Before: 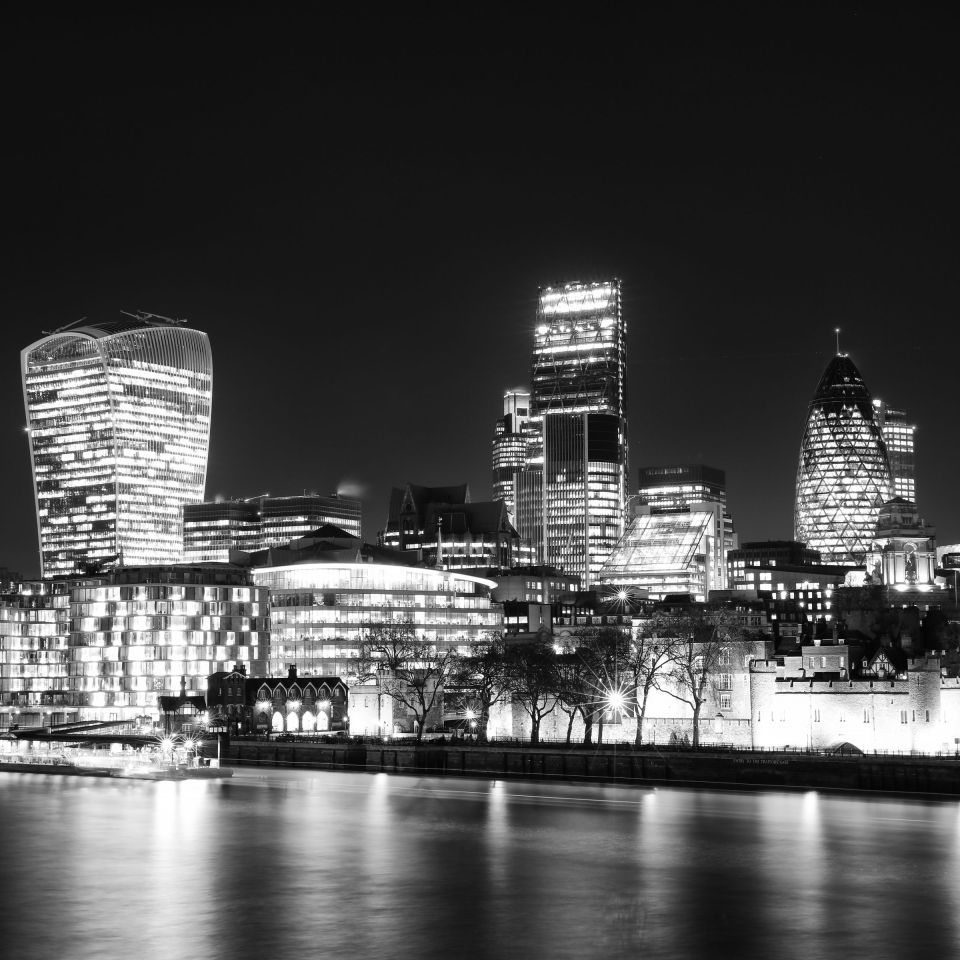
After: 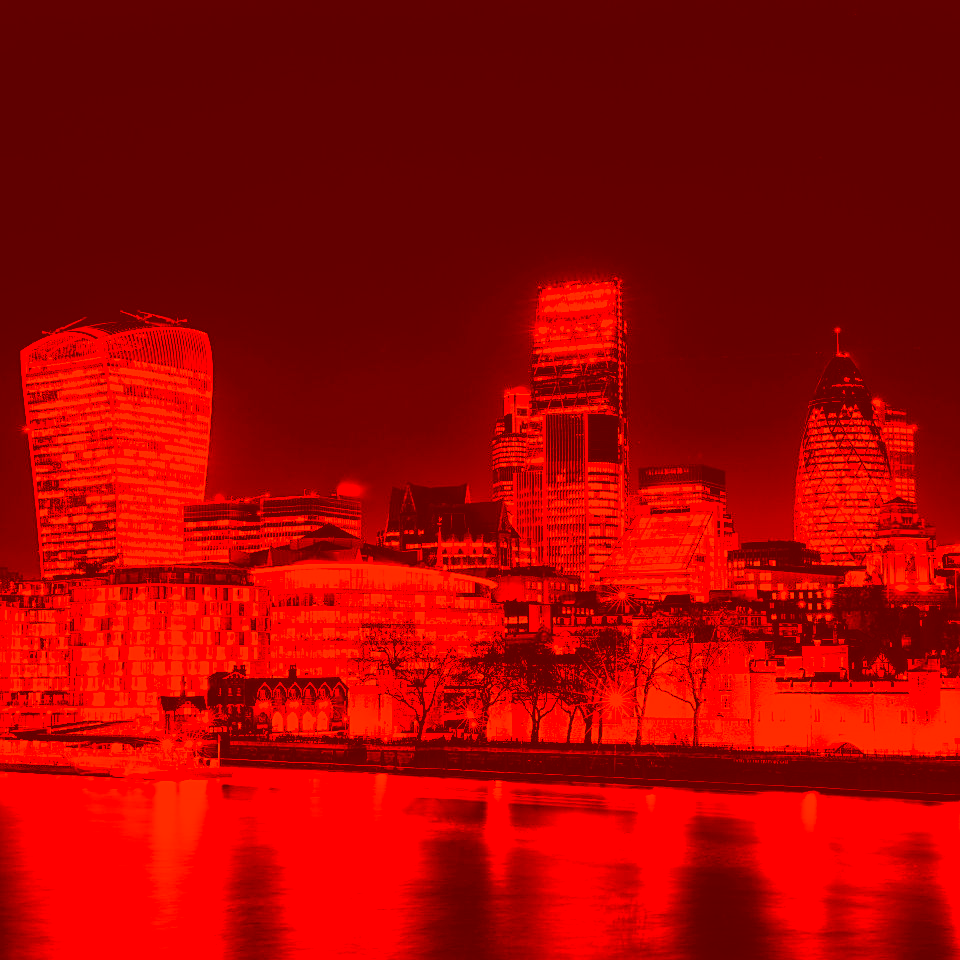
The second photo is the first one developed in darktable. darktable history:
filmic rgb: black relative exposure -16 EV, white relative exposure 6.12 EV, hardness 5.22
color balance: lift [1, 1.015, 1.004, 0.985], gamma [1, 0.958, 0.971, 1.042], gain [1, 0.956, 0.977, 1.044]
color zones: curves: ch0 [(0, 0.485) (0.178, 0.476) (0.261, 0.623) (0.411, 0.403) (0.708, 0.603) (0.934, 0.412)]; ch1 [(0.003, 0.485) (0.149, 0.496) (0.229, 0.584) (0.326, 0.551) (0.484, 0.262) (0.757, 0.643)]
color correction: highlights a* -39.68, highlights b* -40, shadows a* -40, shadows b* -40, saturation -3
color calibration: illuminant as shot in camera, x 0.377, y 0.392, temperature 4169.3 K, saturation algorithm version 1 (2020)
sharpen: on, module defaults
contrast brightness saturation: contrast 0.24, brightness 0.26, saturation 0.39
